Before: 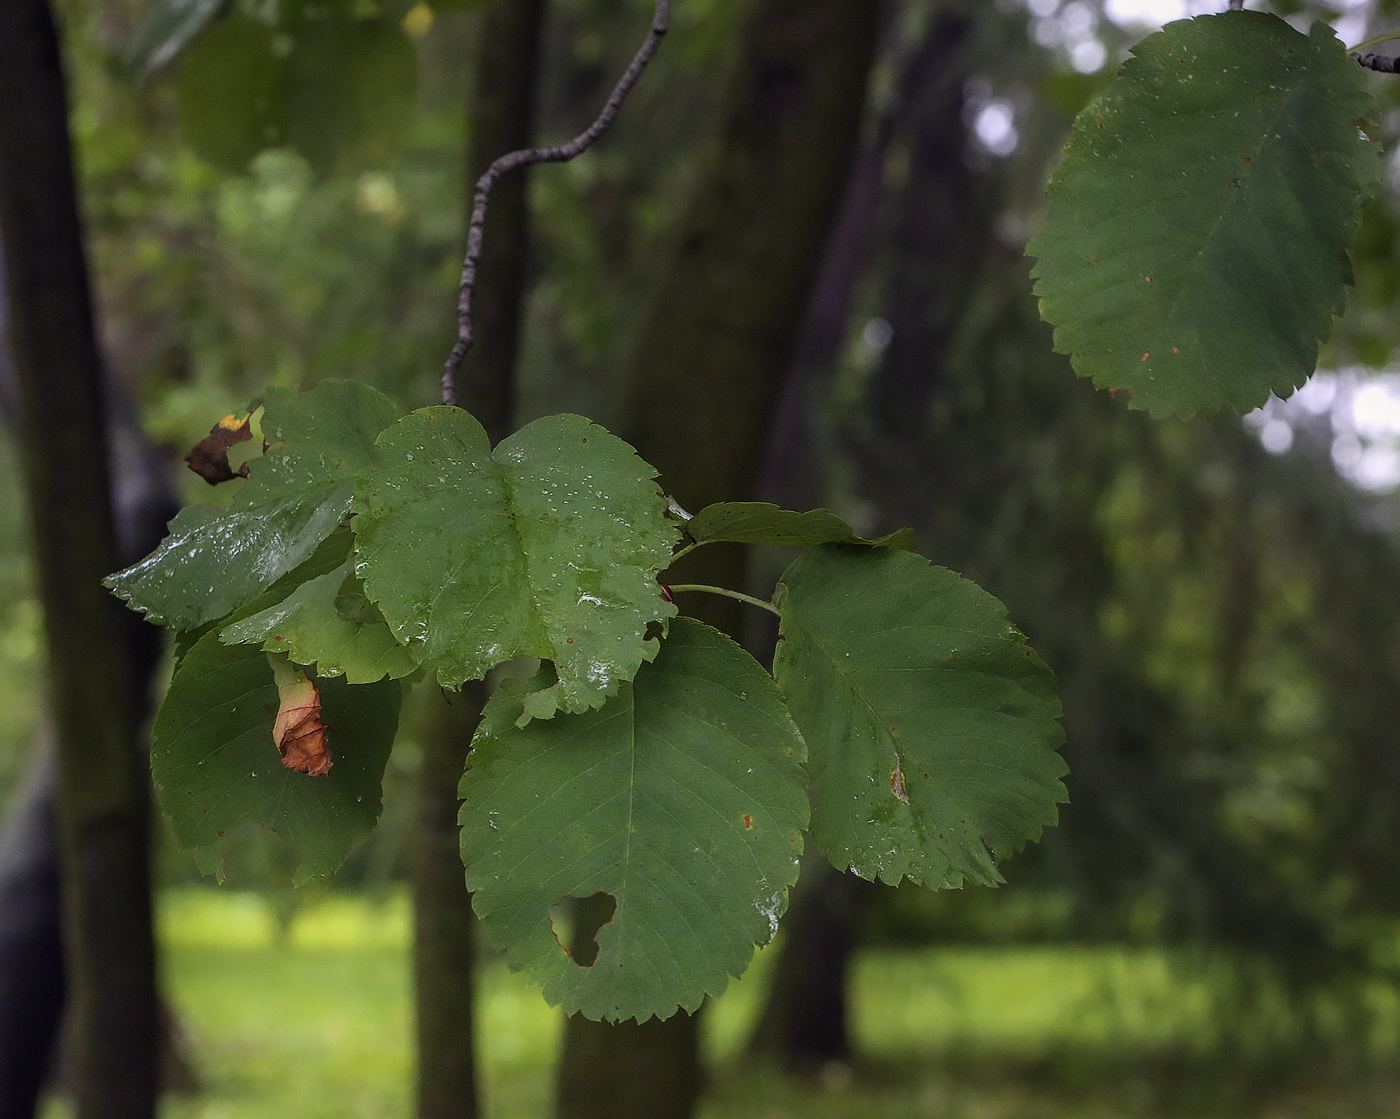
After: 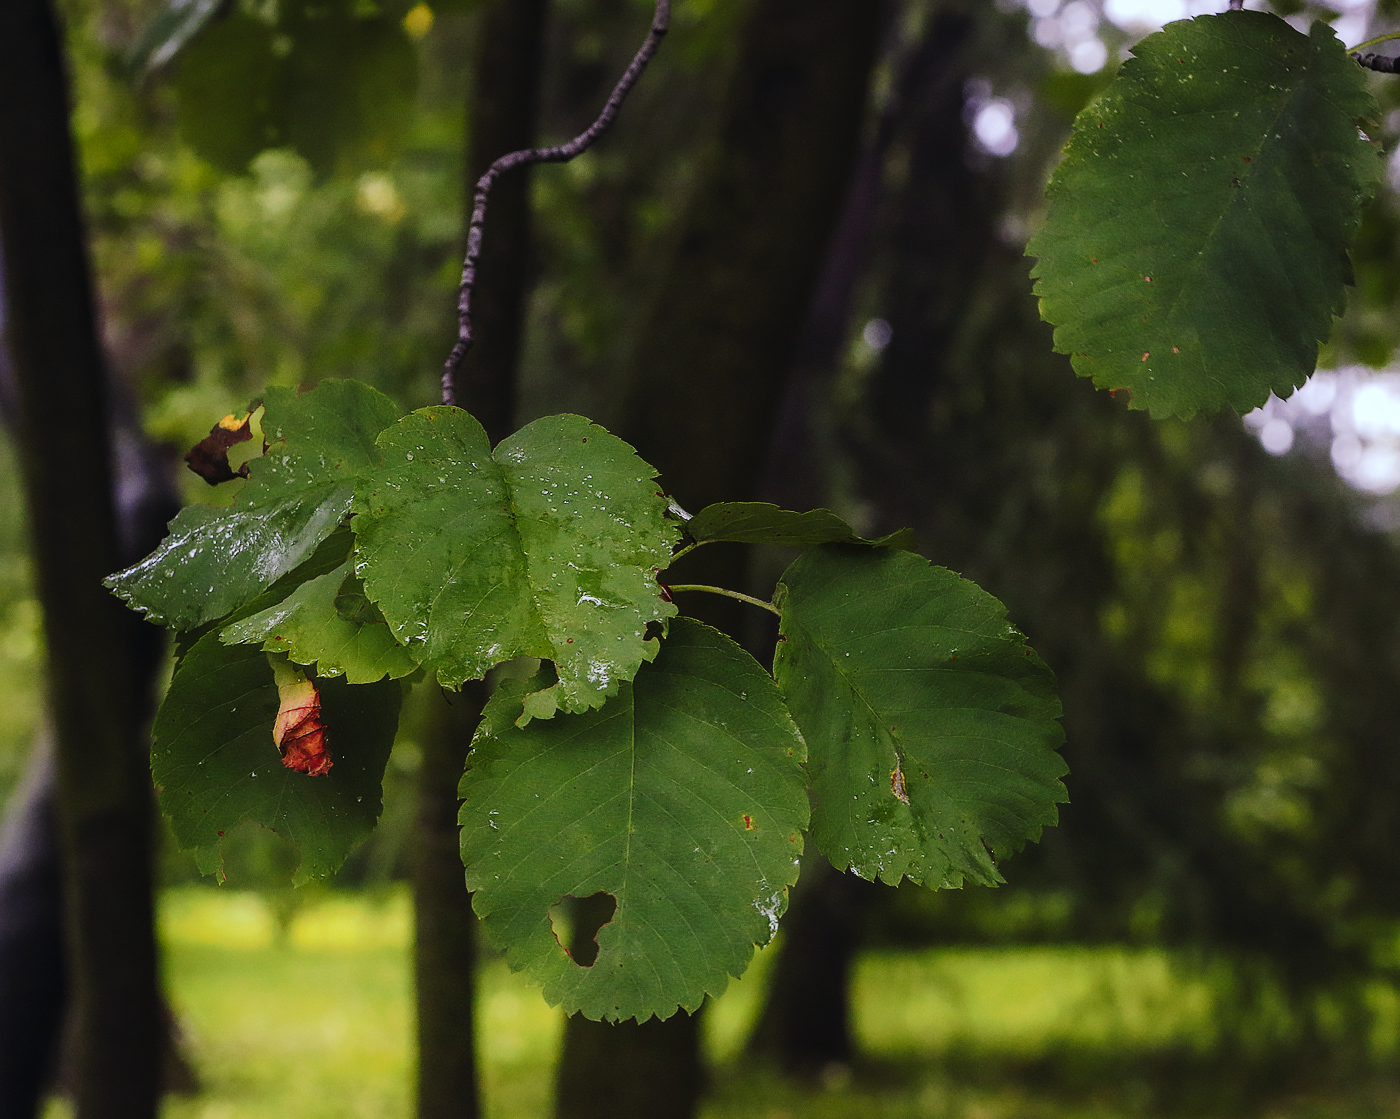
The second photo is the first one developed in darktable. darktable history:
tone curve: curves: ch0 [(0, 0) (0.003, 0.018) (0.011, 0.021) (0.025, 0.028) (0.044, 0.039) (0.069, 0.05) (0.1, 0.06) (0.136, 0.081) (0.177, 0.117) (0.224, 0.161) (0.277, 0.226) (0.335, 0.315) (0.399, 0.421) (0.468, 0.53) (0.543, 0.627) (0.623, 0.726) (0.709, 0.789) (0.801, 0.859) (0.898, 0.924) (1, 1)], preserve colors none
color look up table: target L [97.57, 93.49, 88.99, 83.09, 78.94, 76.75, 72.03, 72.57, 63.85, 58.24, 55.07, 34.25, 27.16, 3.936, 200.88, 78.69, 73.53, 63.47, 59.3, 49.22, 54.39, 49.5, 35.35, 30.36, 22.11, 23.94, 19.43, 97.13, 84.15, 80.19, 66.73, 61.5, 56.68, 56.08, 52.23, 59.68, 46.49, 39.37, 35.79, 34.05, 36.1, 19.04, 3.314, 93.57, 76.48, 77.28, 58.08, 43.94, 33.75], target a [-29.25, -31.06, -36.88, -35.51, -63.45, -7.688, -3.285, -2.222, -57.39, -28.38, -14.41, -21.37, -4.061, -6.024, 0, 20.65, 19.98, 44.72, 10.4, 66.06, 50.27, 66.31, 40.51, 6.19, 32.39, 33.7, 24.81, -6.847, 20.3, 28.63, 60.69, 17.89, 67.61, 33.85, 13.25, 47.44, 13.83, 17.08, 32.07, 40.9, 47.27, 25.84, 4.705, -22.2, -1.59, -34.7, -14.92, -15.36, 1.001], target b [48.76, 87.95, 2.766, 52.7, 37.76, 66.37, 35.7, 0.888, 51.93, 24.74, 43.22, 29.55, 35.98, 5.365, -0.001, 18.43, 57.95, 4.957, 22.56, 24.87, 49.39, 42.59, 5.704, 12.89, 4.066, 30.41, 28.36, -5.216, -16.07, -28.58, -50.78, -35.47, -25.34, -26.83, -63.32, -61.88, -18.84, -46.85, -83.25, -22.13, -57.83, -41.51, -24.04, -11.17, -25.13, -11.57, -42.29, -9.255, -28.41], num patches 49
